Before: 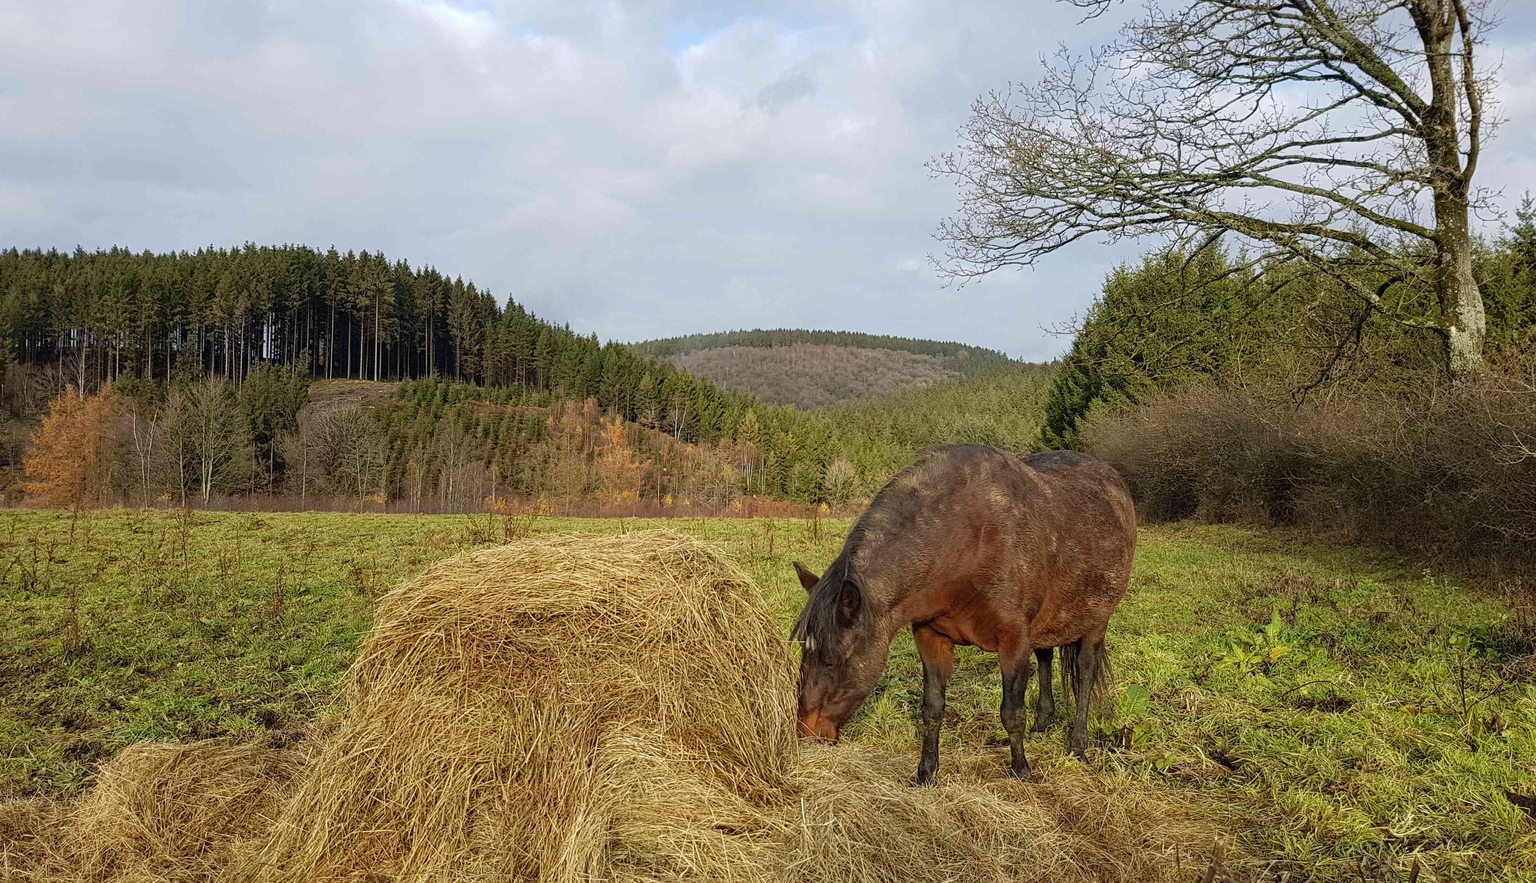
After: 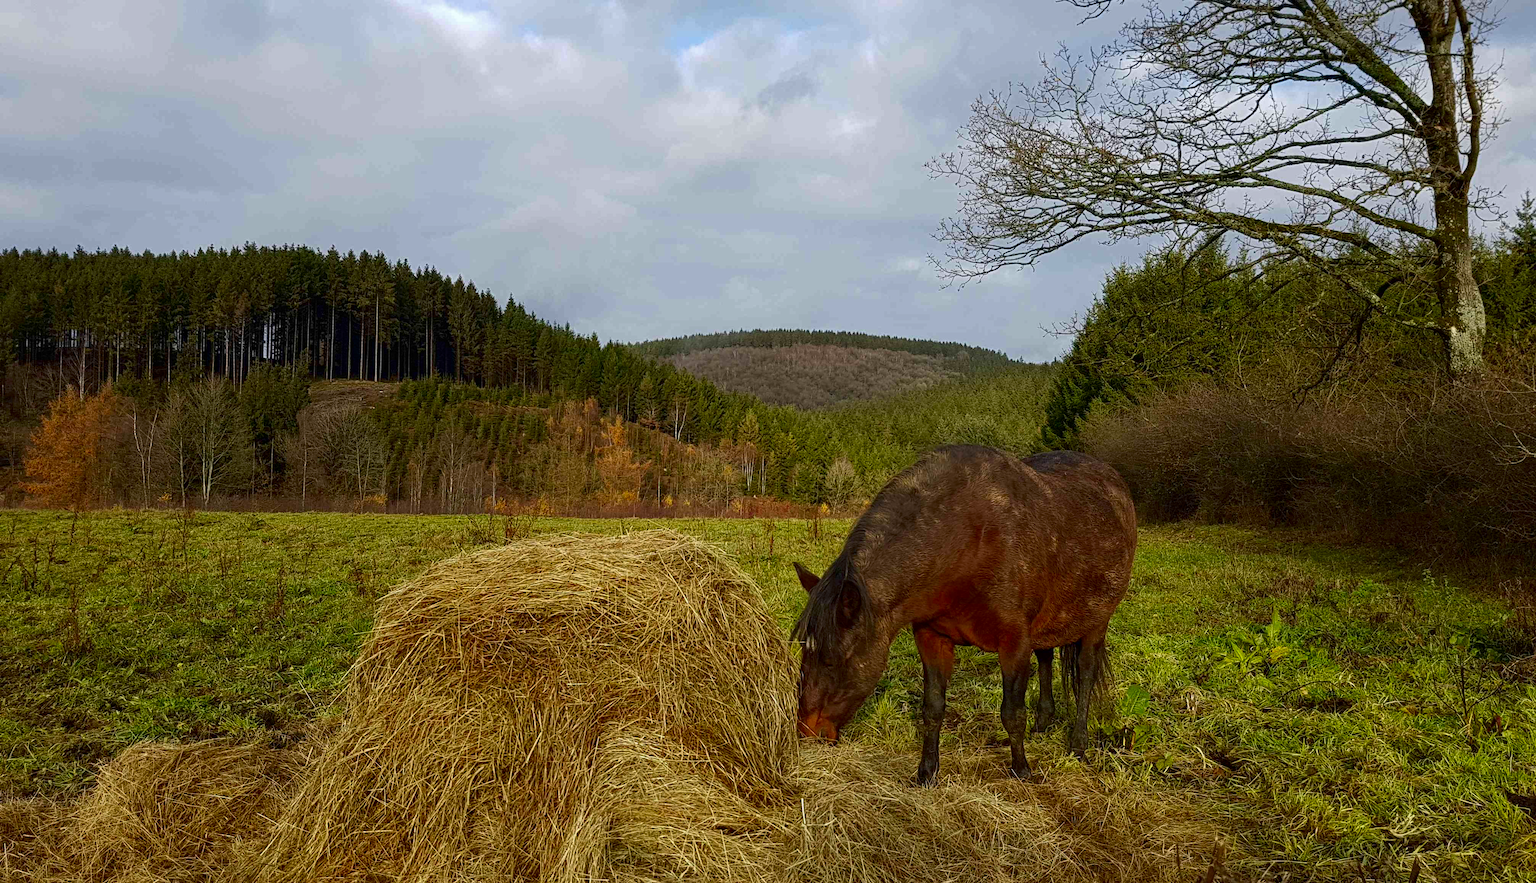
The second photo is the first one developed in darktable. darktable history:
contrast brightness saturation: brightness -0.249, saturation 0.204
